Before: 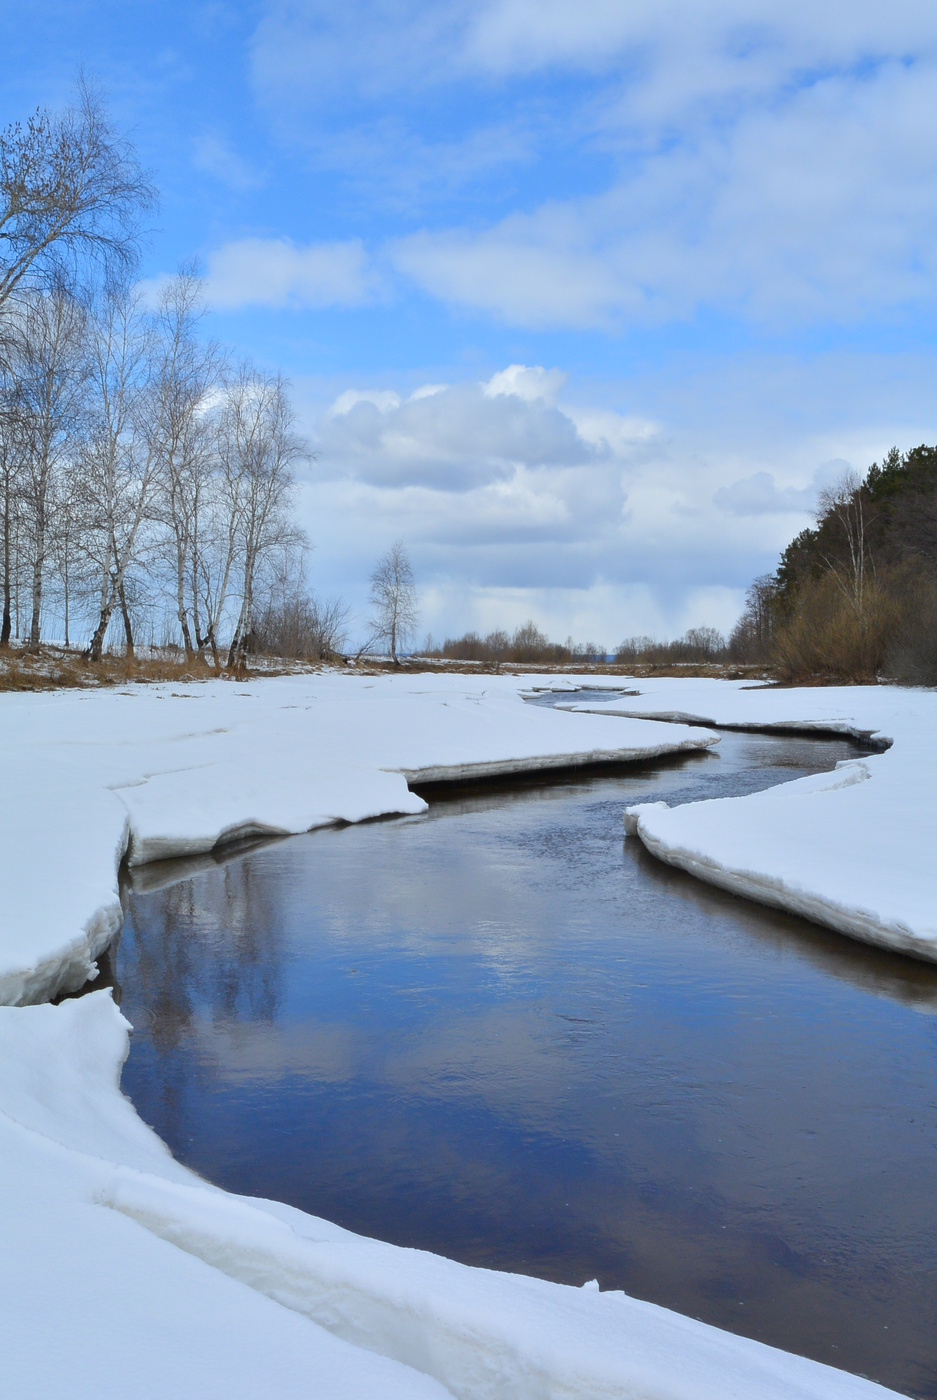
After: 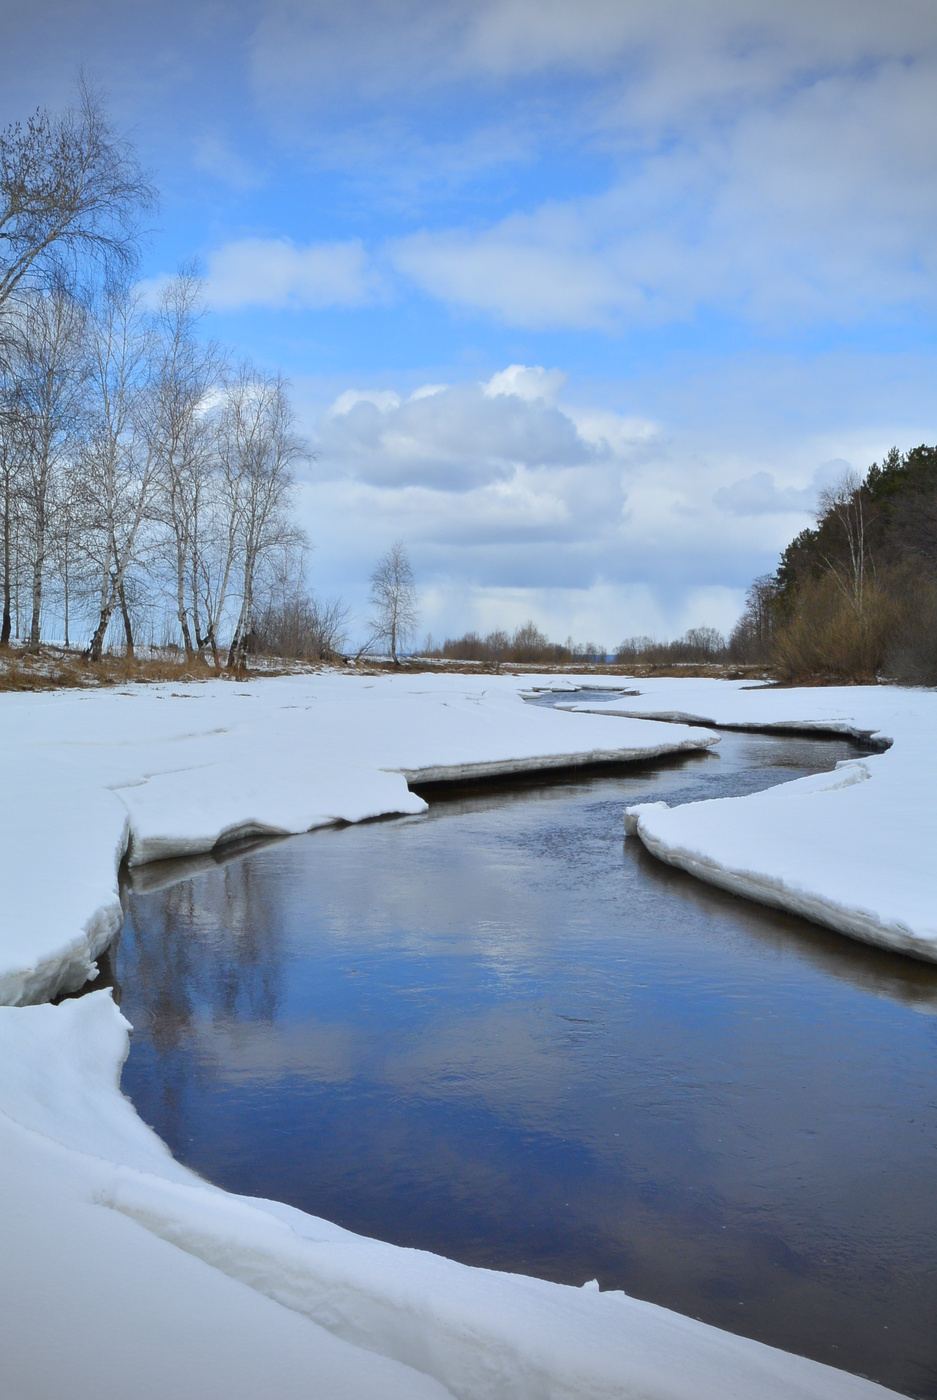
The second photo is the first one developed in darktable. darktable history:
vignetting: fall-off start 88.76%, fall-off radius 44.43%, width/height ratio 1.158
